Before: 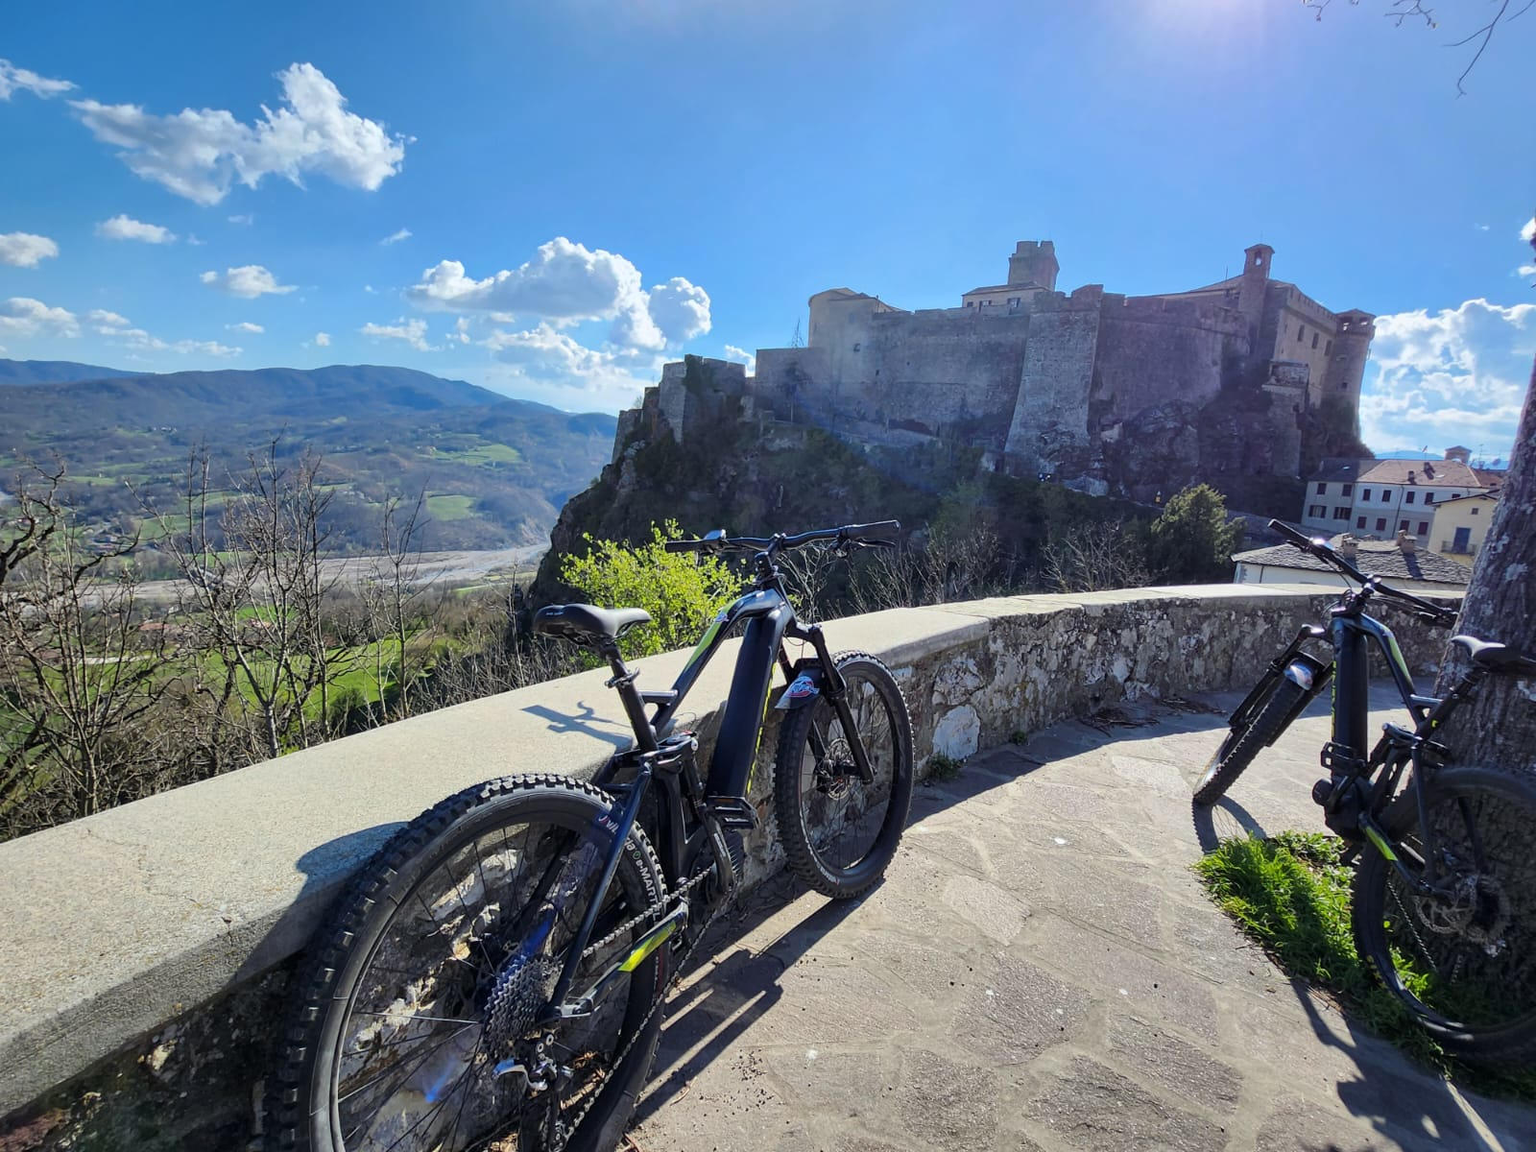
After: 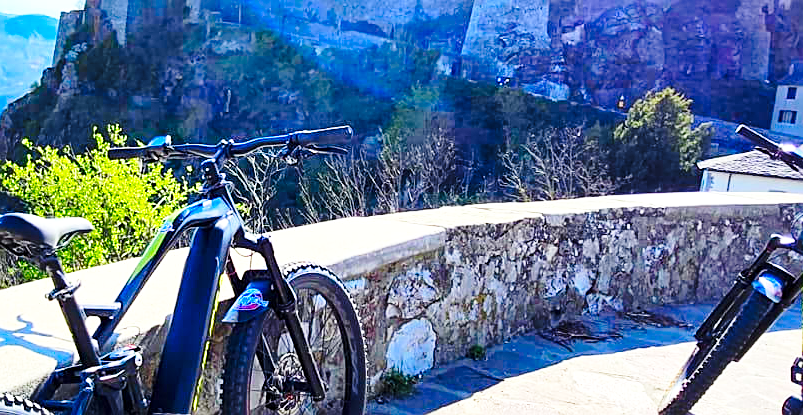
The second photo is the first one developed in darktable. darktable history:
crop: left 36.607%, top 34.735%, right 13.146%, bottom 30.611%
exposure: black level correction 0.001, exposure 0.5 EV, compensate exposure bias true, compensate highlight preservation false
sharpen: on, module defaults
base curve: curves: ch0 [(0, 0) (0.028, 0.03) (0.121, 0.232) (0.46, 0.748) (0.859, 0.968) (1, 1)], preserve colors none
color correction: saturation 1.8
